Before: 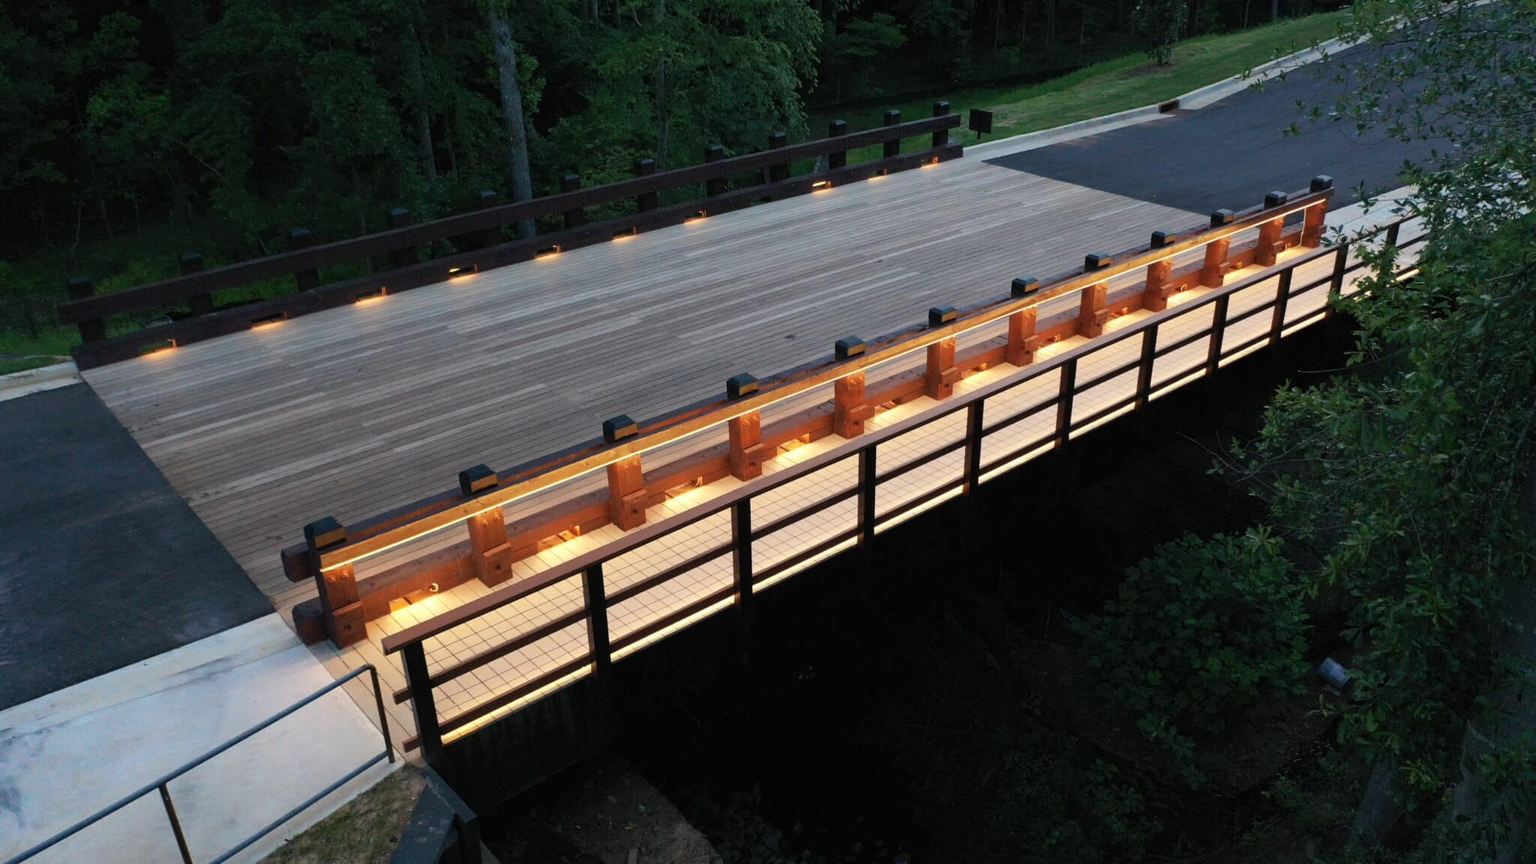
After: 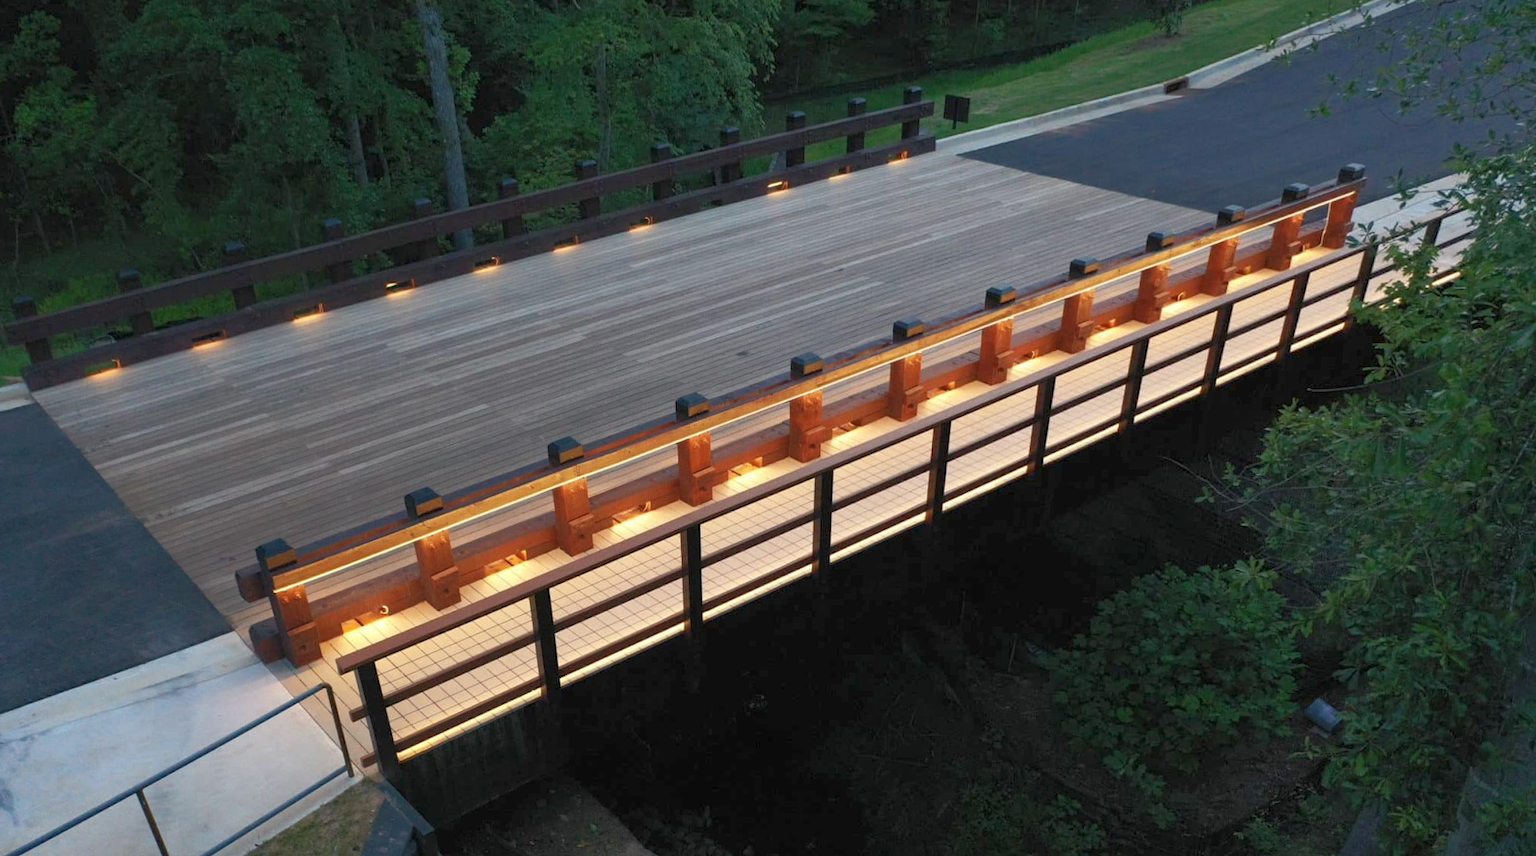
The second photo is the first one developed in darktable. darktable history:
rotate and perspective: rotation 0.062°, lens shift (vertical) 0.115, lens shift (horizontal) -0.133, crop left 0.047, crop right 0.94, crop top 0.061, crop bottom 0.94
rgb curve: curves: ch0 [(0, 0) (0.072, 0.166) (0.217, 0.293) (0.414, 0.42) (1, 1)], compensate middle gray true, preserve colors basic power
